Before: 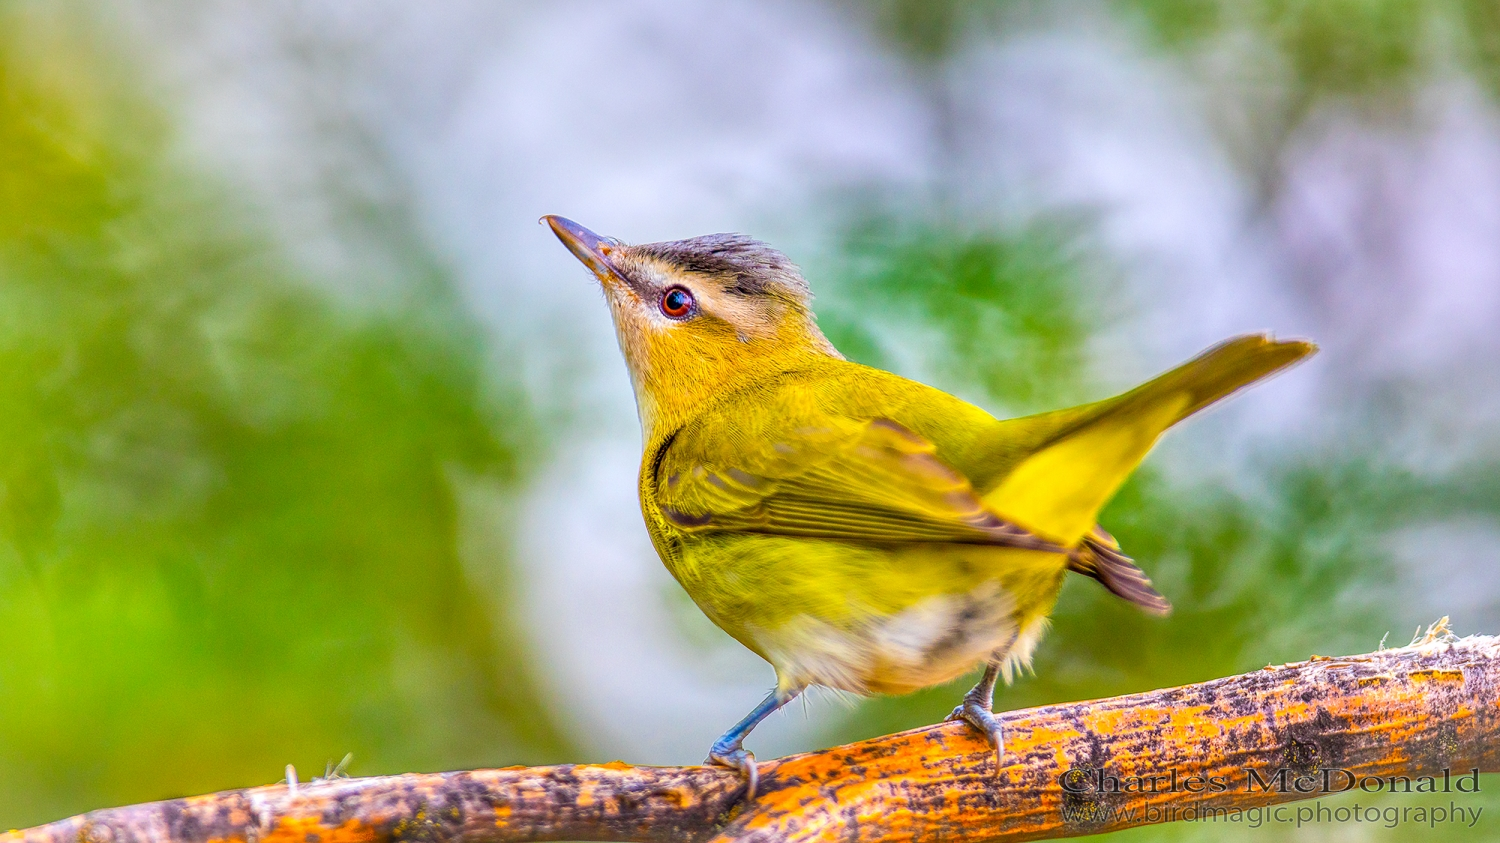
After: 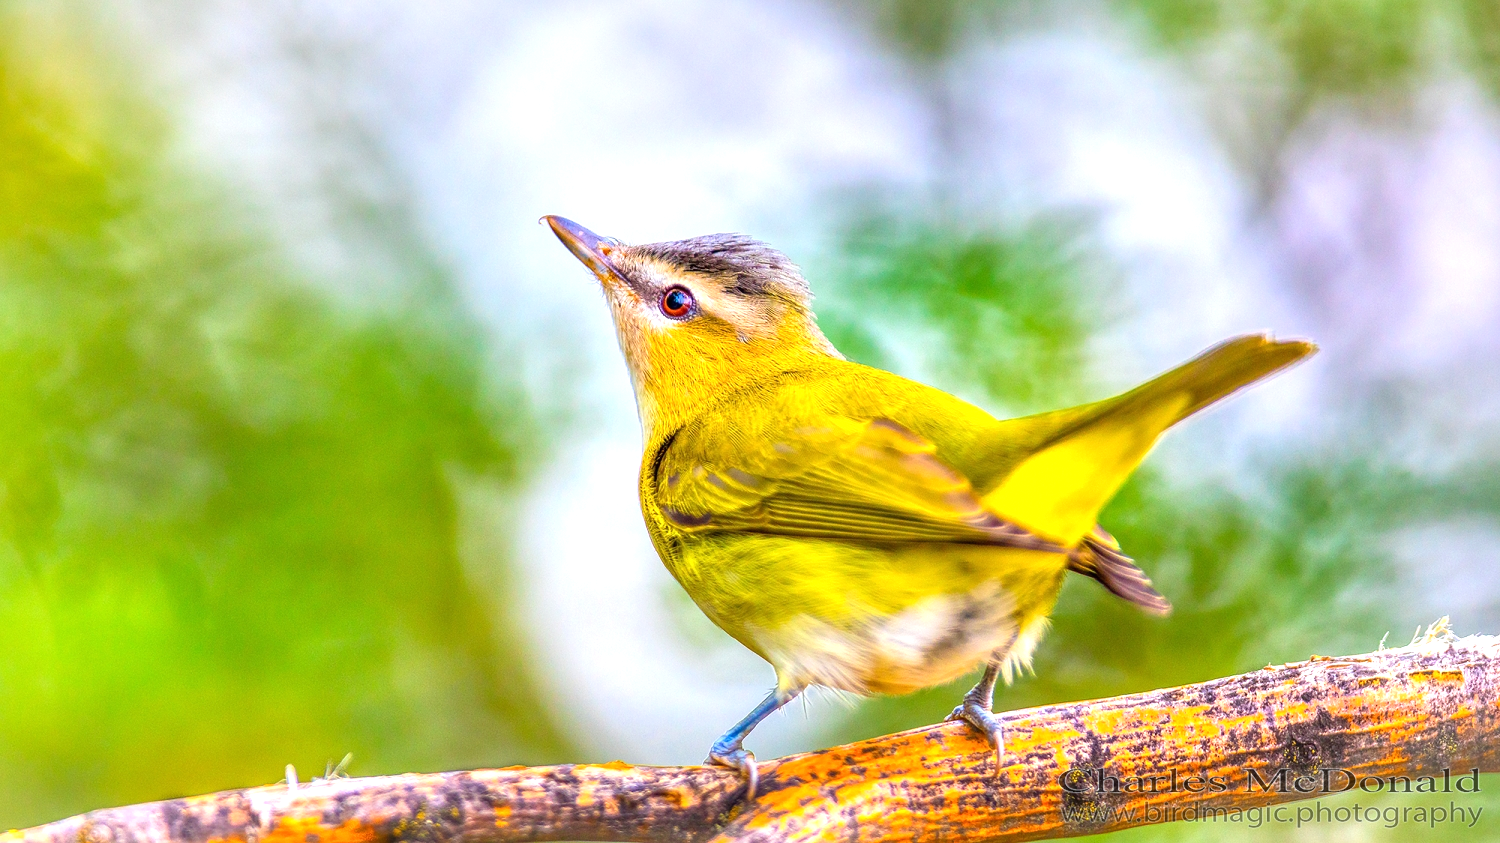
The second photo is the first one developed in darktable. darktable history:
exposure: black level correction 0, exposure 0.6 EV, compensate exposure bias true, compensate highlight preservation false
